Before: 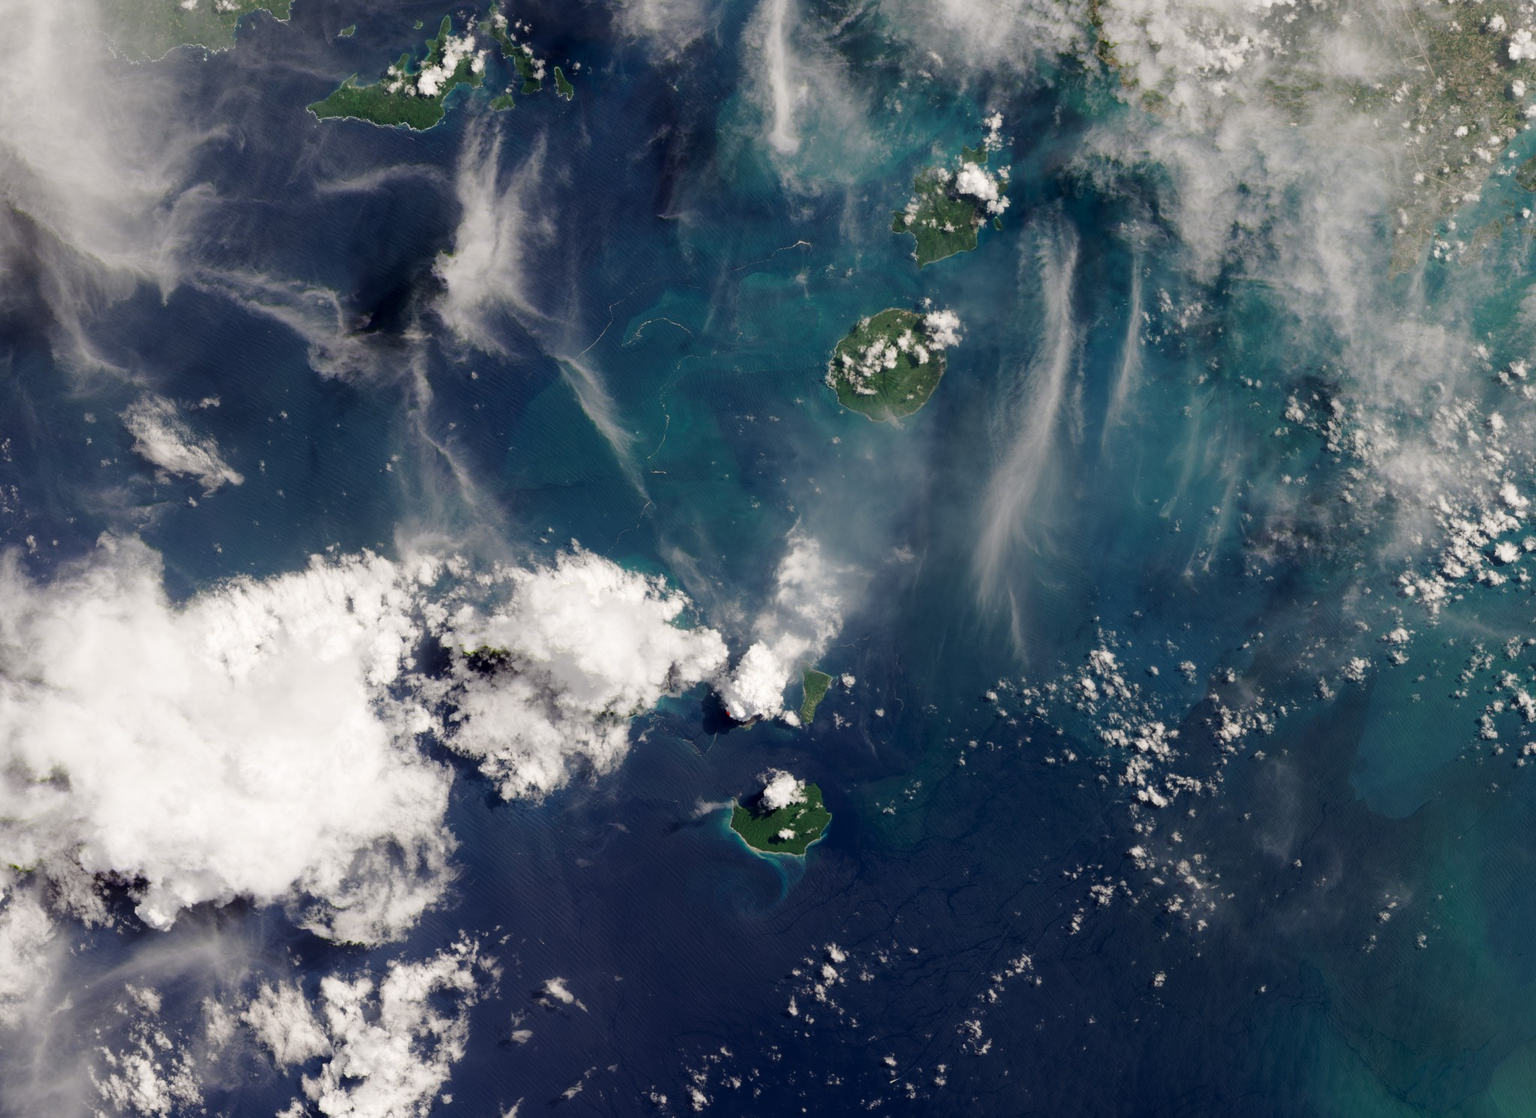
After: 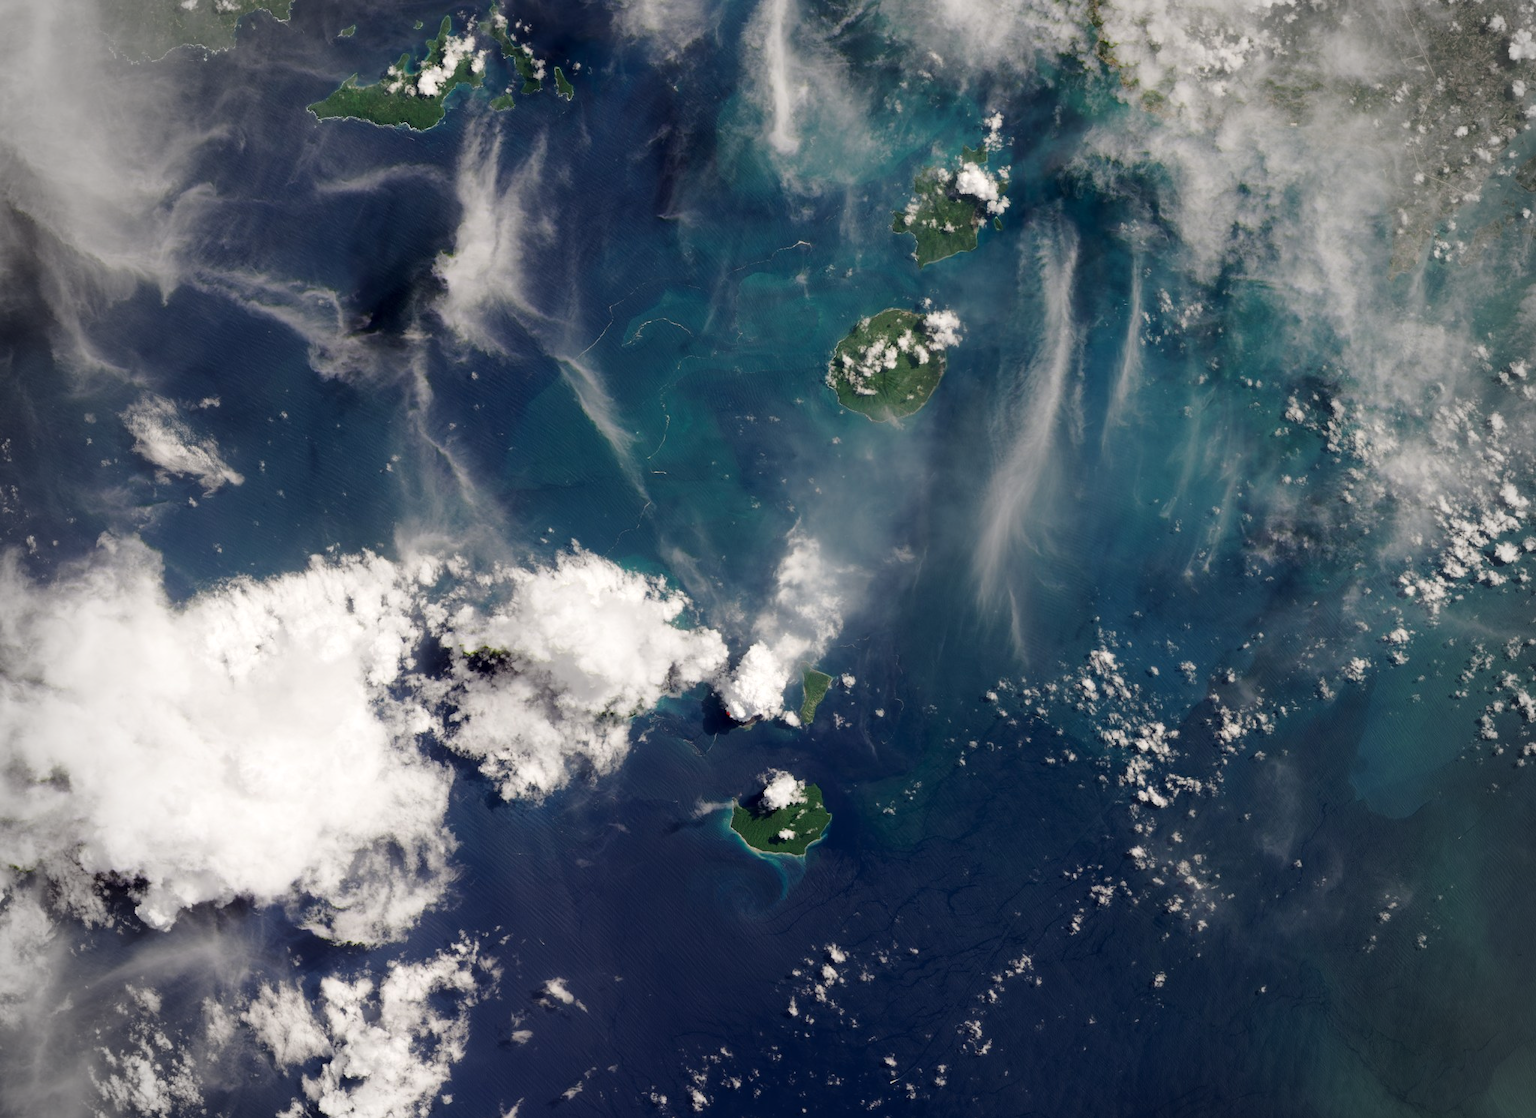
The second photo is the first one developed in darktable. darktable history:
vignetting: fall-off radius 32.35%, brightness -0.34
exposure: exposure 0.076 EV, compensate highlight preservation false
